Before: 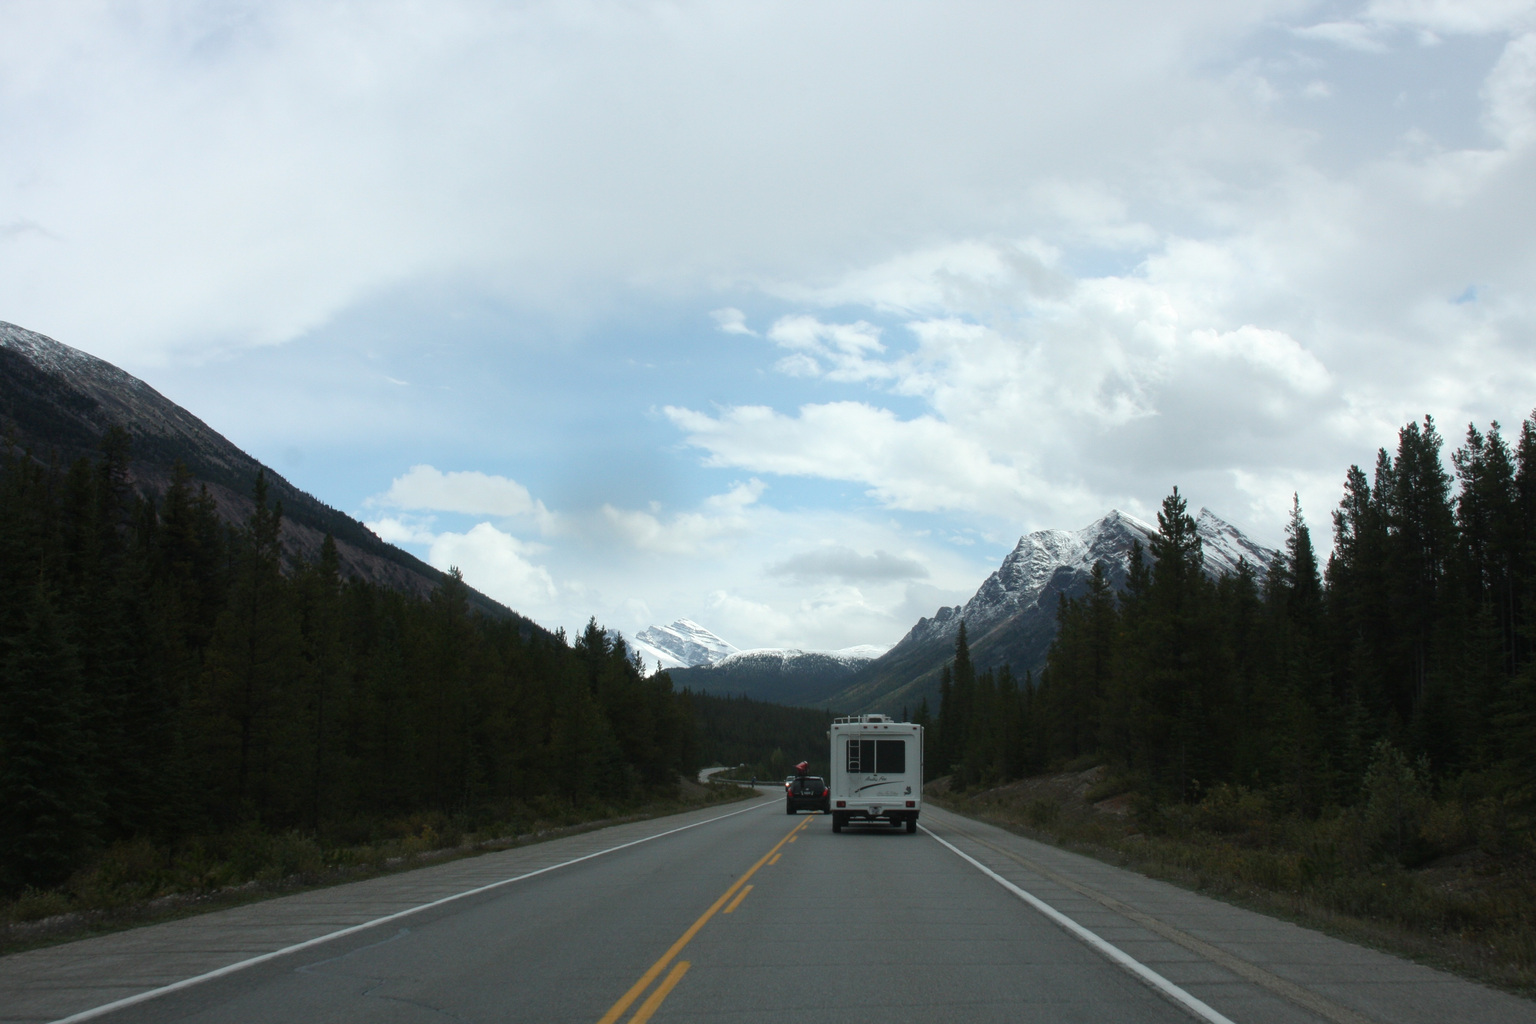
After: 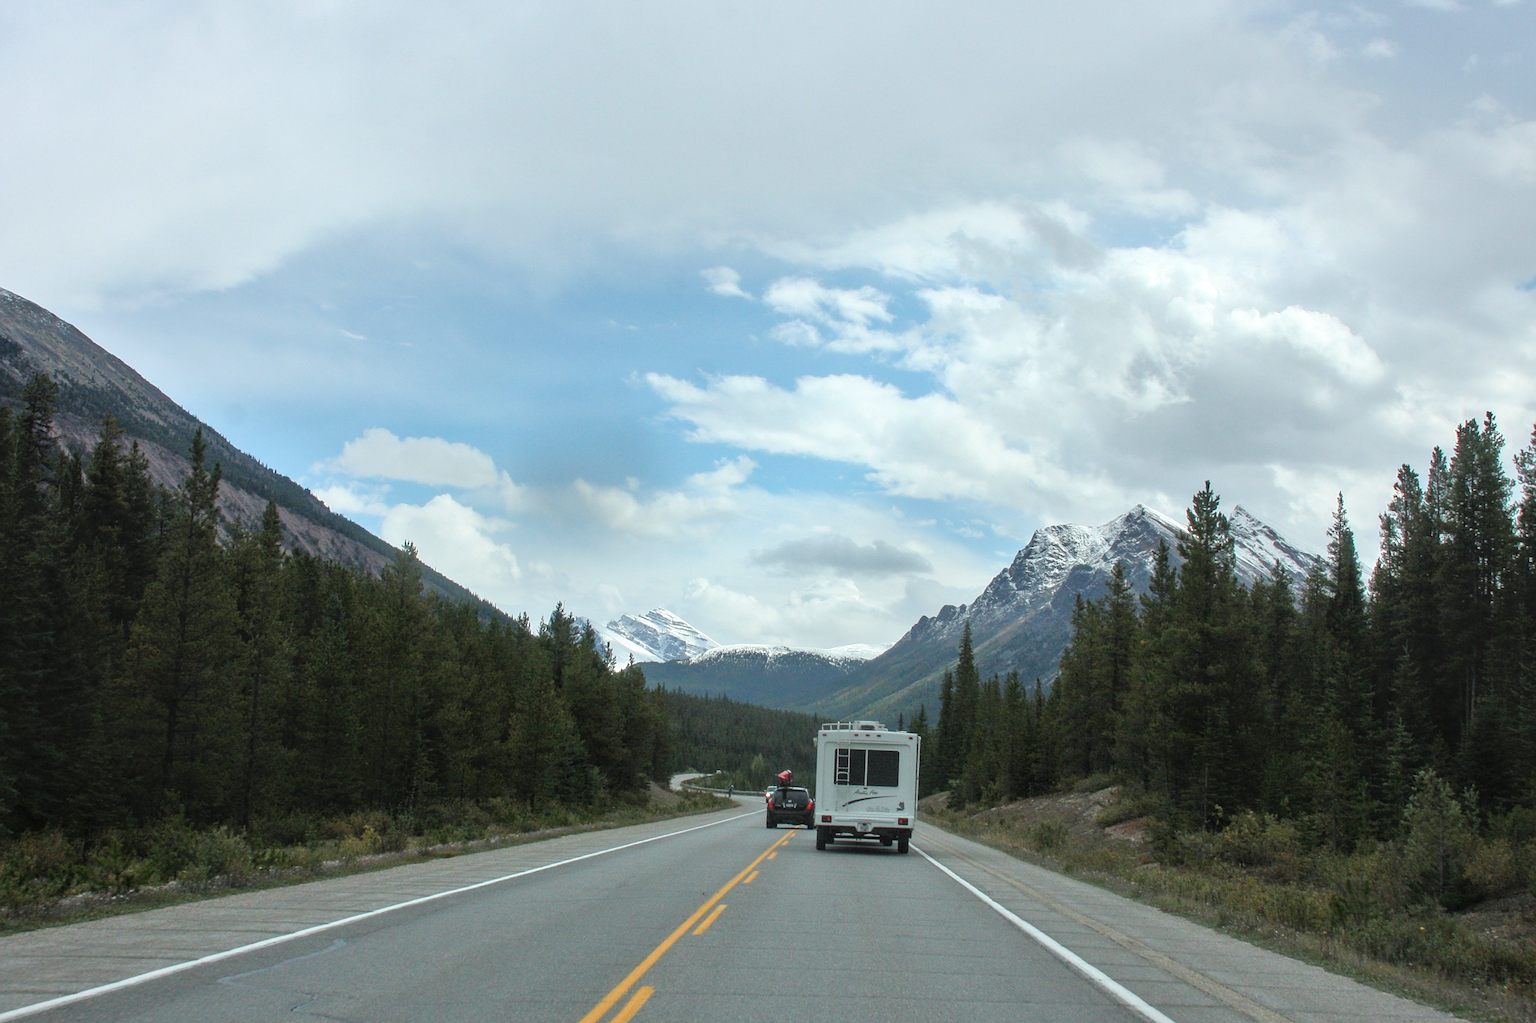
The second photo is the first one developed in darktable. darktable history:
tone equalizer: -7 EV 0.157 EV, -6 EV 0.625 EV, -5 EV 1.12 EV, -4 EV 1.34 EV, -3 EV 1.17 EV, -2 EV 0.6 EV, -1 EV 0.168 EV, smoothing 1
crop and rotate: angle -2°, left 3.096%, top 4.127%, right 1.657%, bottom 0.625%
exposure: compensate highlight preservation false
sharpen: on, module defaults
local contrast: on, module defaults
contrast brightness saturation: contrast 0.073, brightness 0.081, saturation 0.18
shadows and highlights: shadows 21.04, highlights -35.91, highlights color adjustment 73.95%, soften with gaussian
